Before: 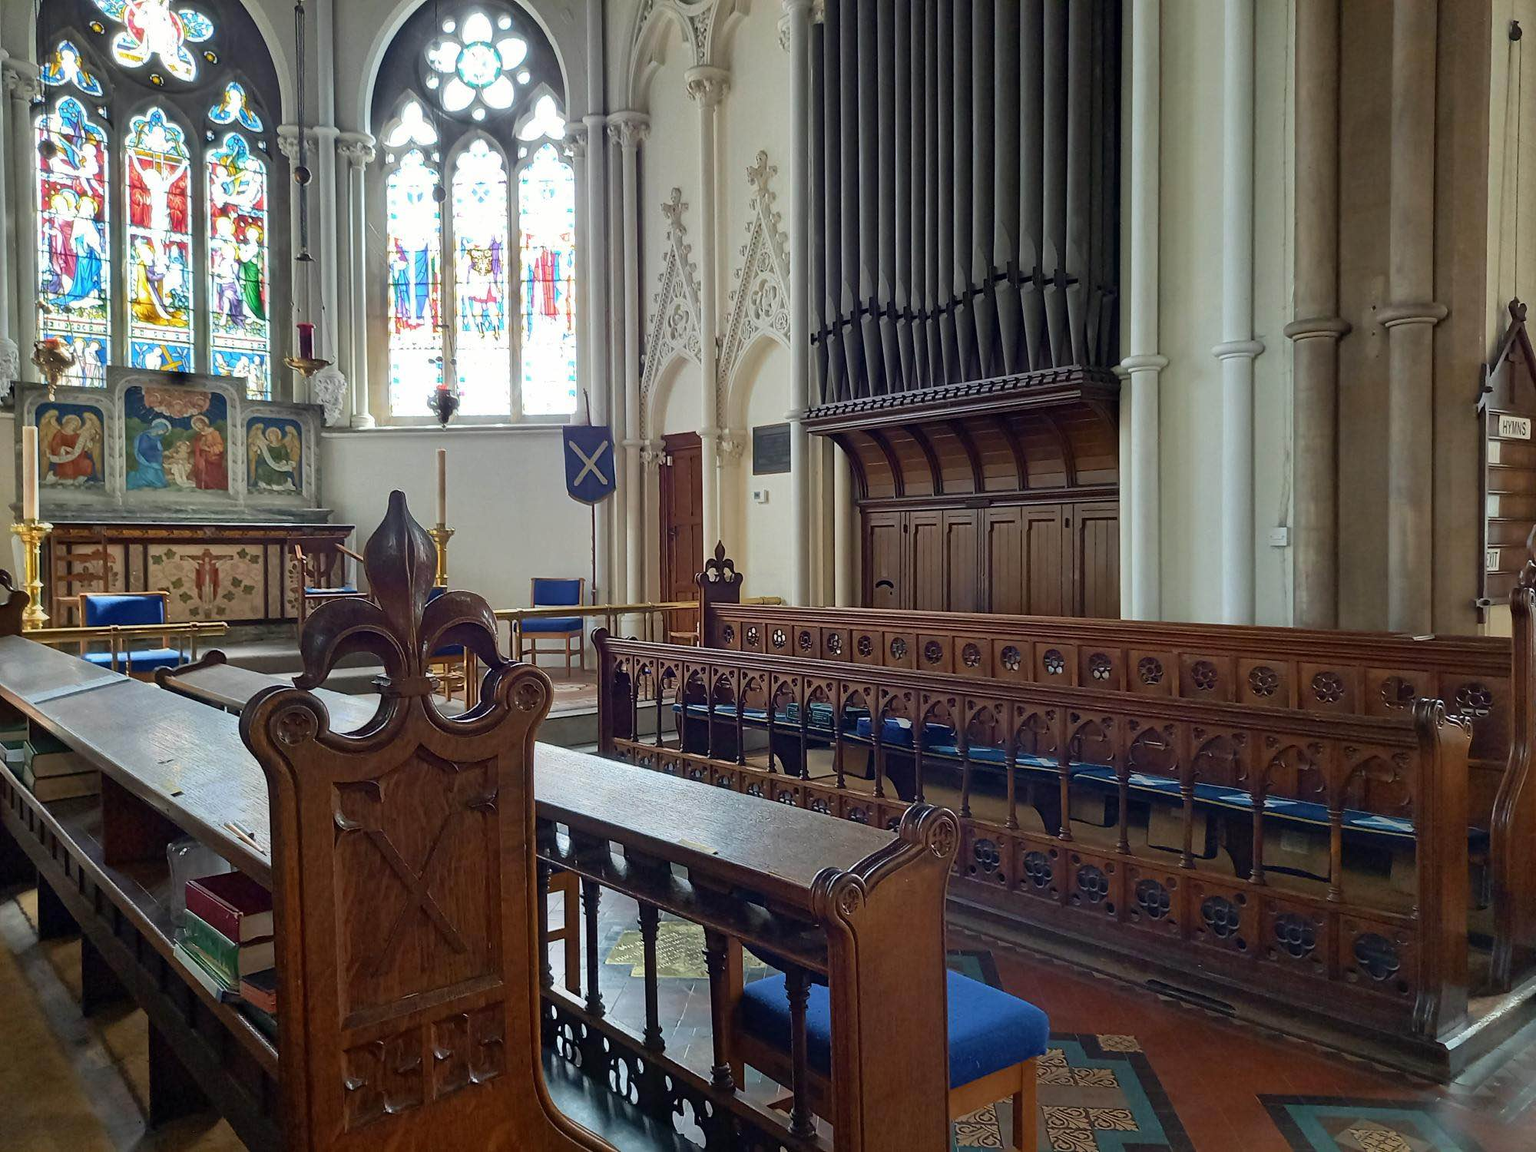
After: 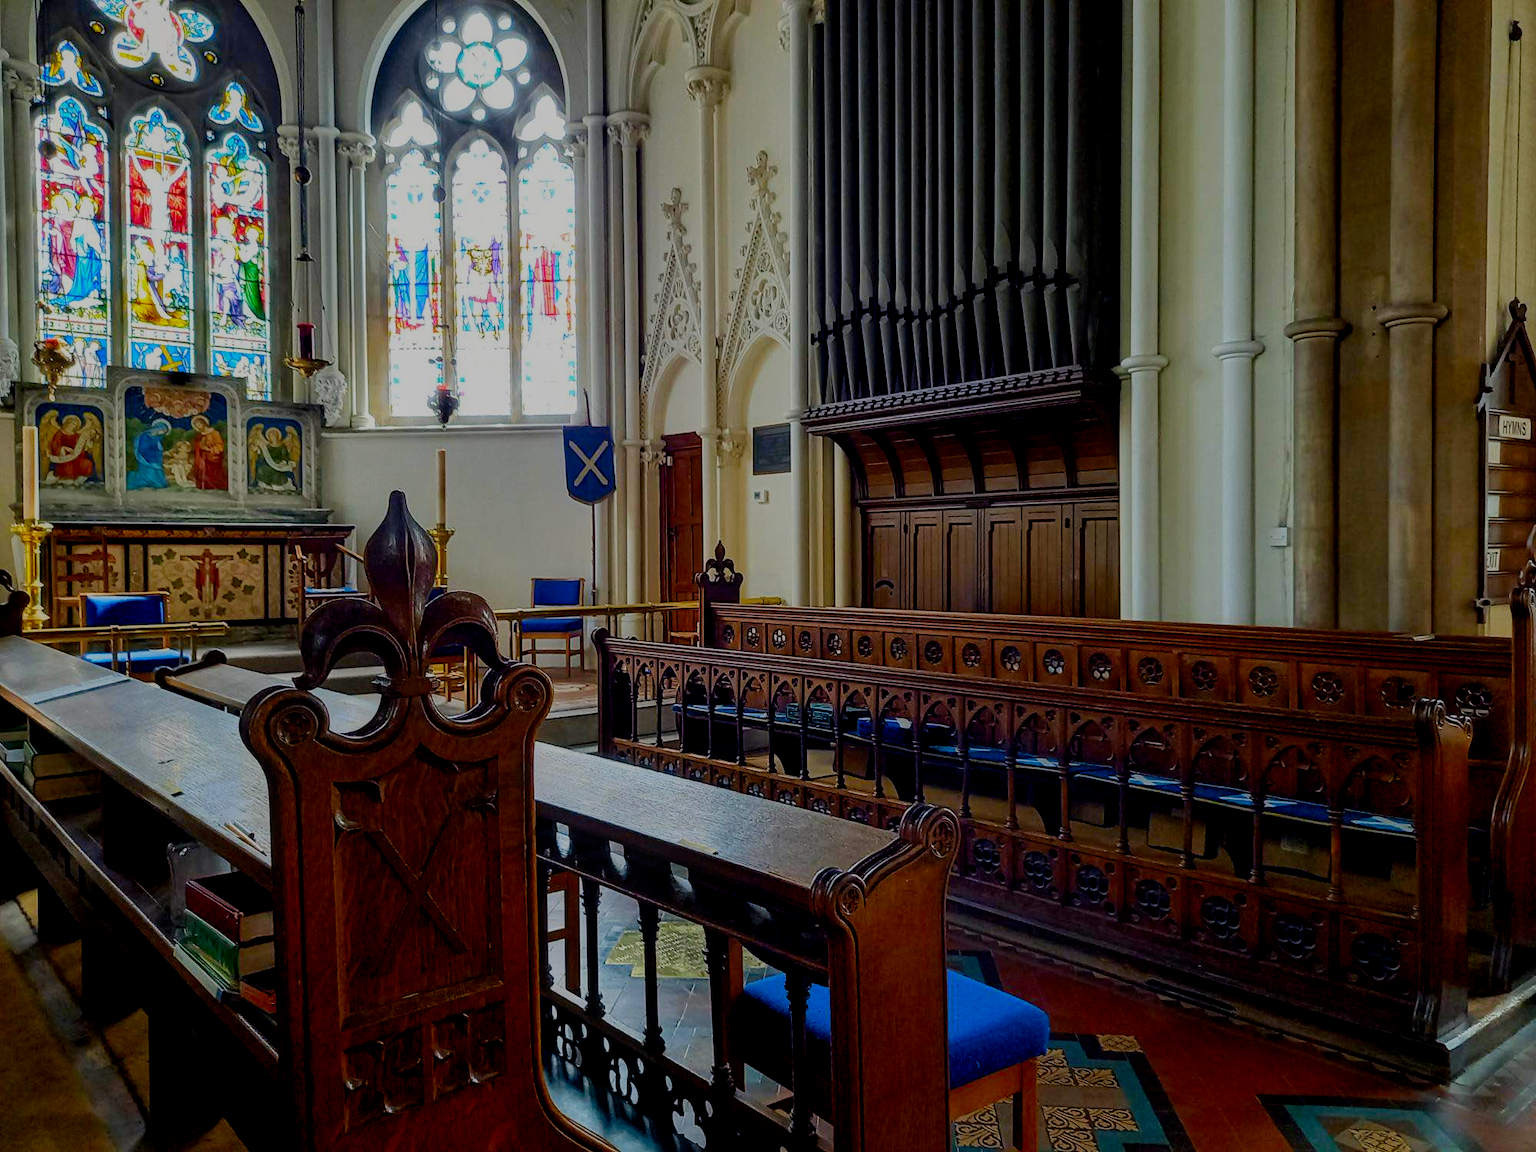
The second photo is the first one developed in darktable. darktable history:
local contrast: on, module defaults
contrast brightness saturation: contrast 0.07
color contrast: green-magenta contrast 1.55, blue-yellow contrast 1.83
filmic rgb: middle gray luminance 30%, black relative exposure -9 EV, white relative exposure 7 EV, threshold 6 EV, target black luminance 0%, hardness 2.94, latitude 2.04%, contrast 0.963, highlights saturation mix 5%, shadows ↔ highlights balance 12.16%, add noise in highlights 0, preserve chrominance no, color science v3 (2019), use custom middle-gray values true, iterations of high-quality reconstruction 0, contrast in highlights soft, enable highlight reconstruction true
